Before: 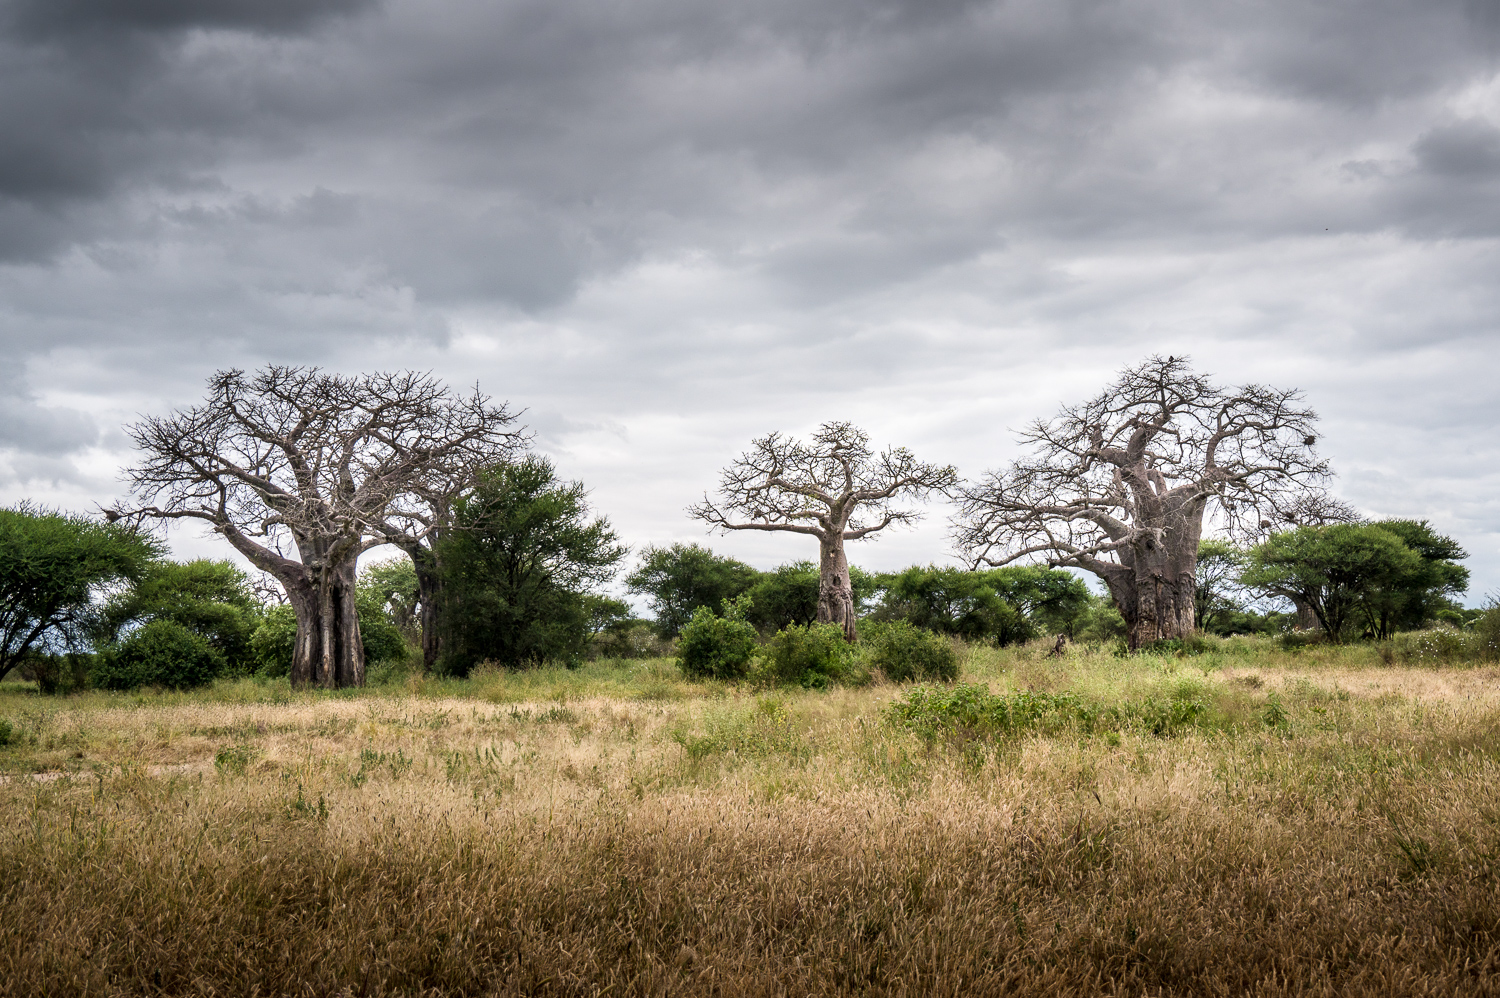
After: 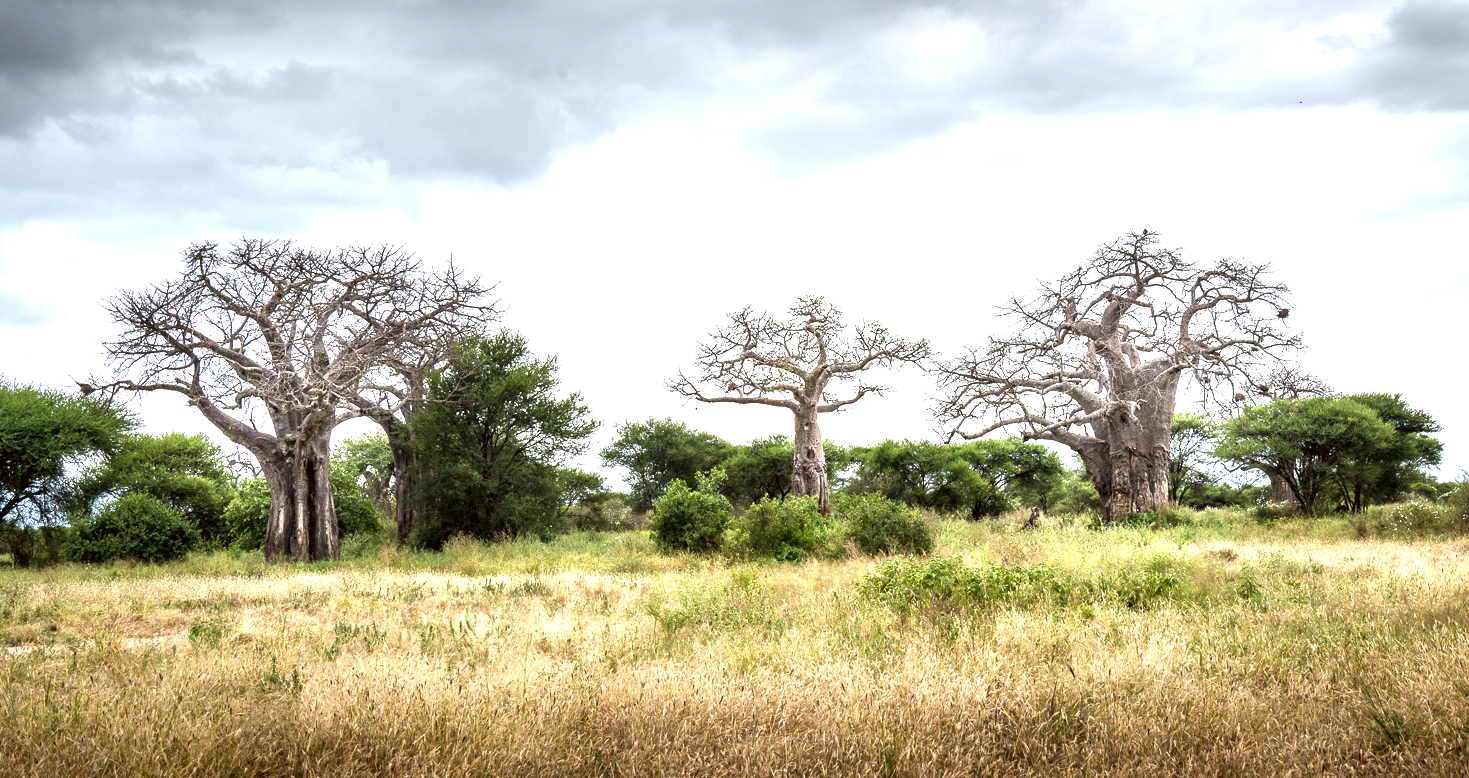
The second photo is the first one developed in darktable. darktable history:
crop and rotate: left 1.814%, top 12.818%, right 0.25%, bottom 9.225%
rotate and perspective: crop left 0, crop top 0
exposure: black level correction 0, exposure 1 EV, compensate highlight preservation false
color correction: highlights a* -2.73, highlights b* -2.09, shadows a* 2.41, shadows b* 2.73
